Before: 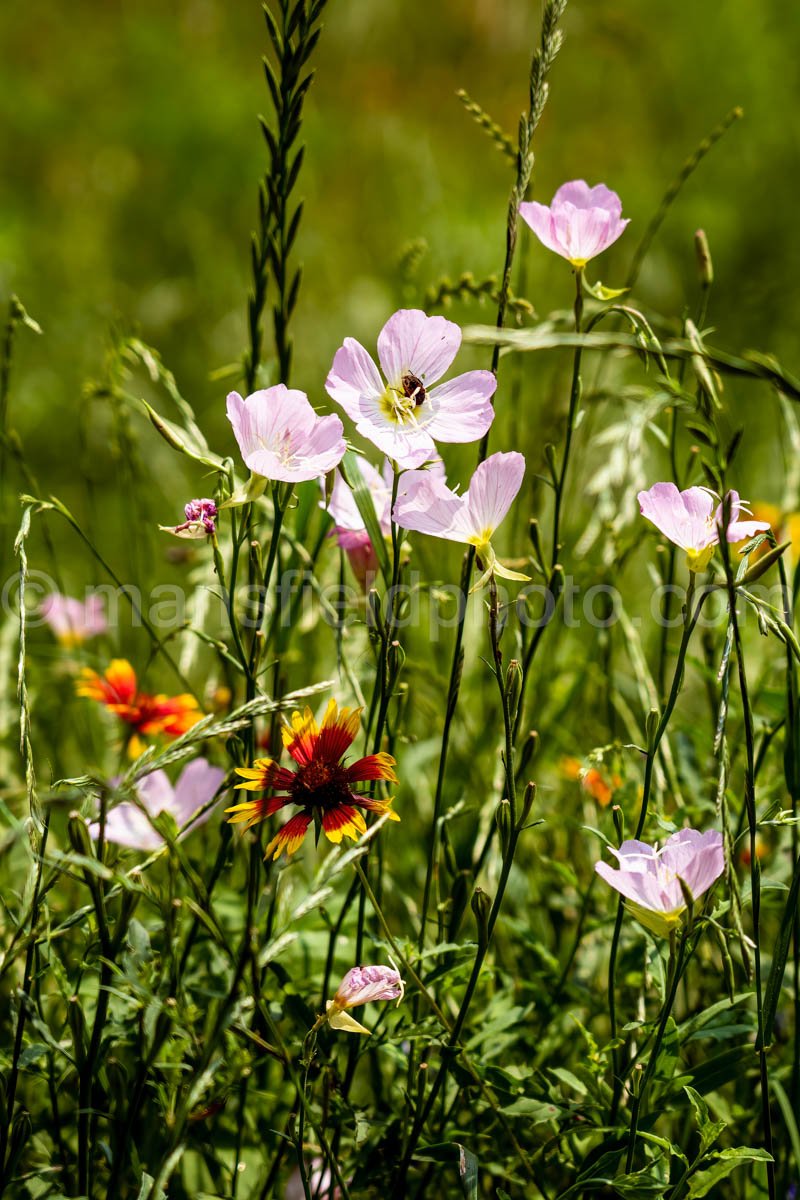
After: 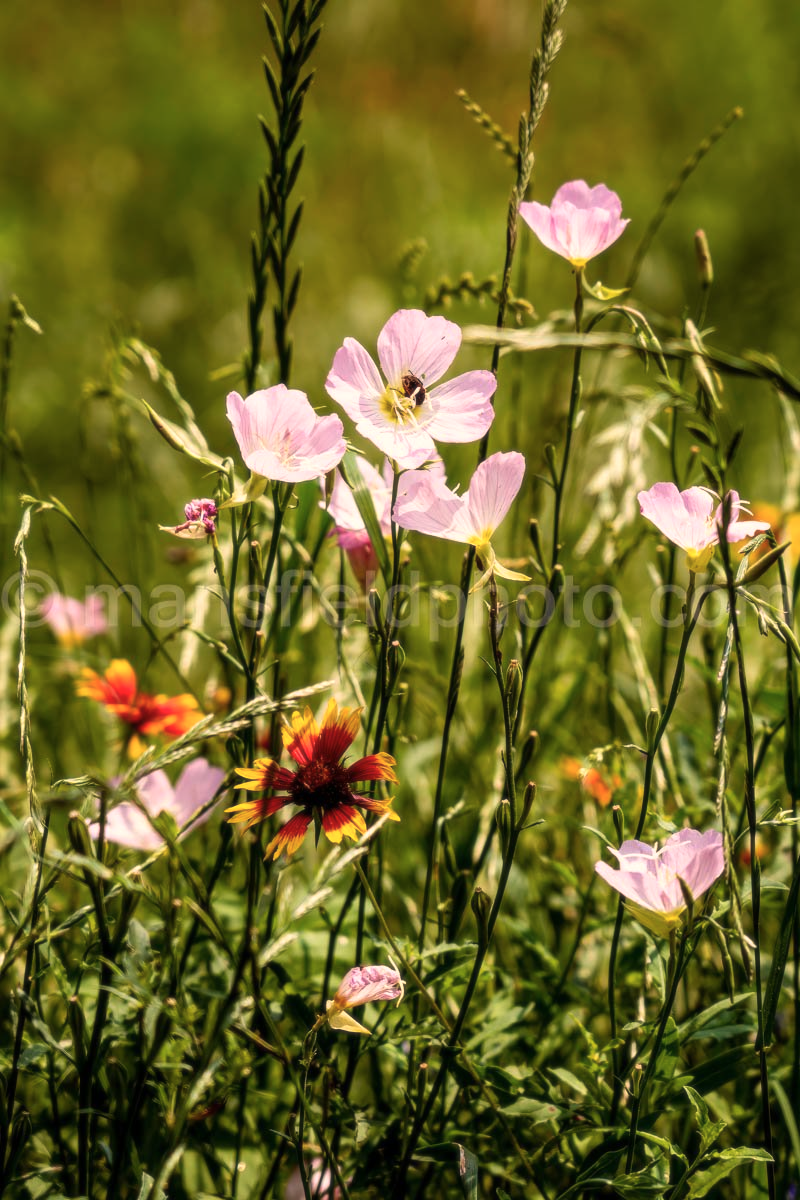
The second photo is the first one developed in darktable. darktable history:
white balance: red 1.127, blue 0.943
soften: size 10%, saturation 50%, brightness 0.2 EV, mix 10%
